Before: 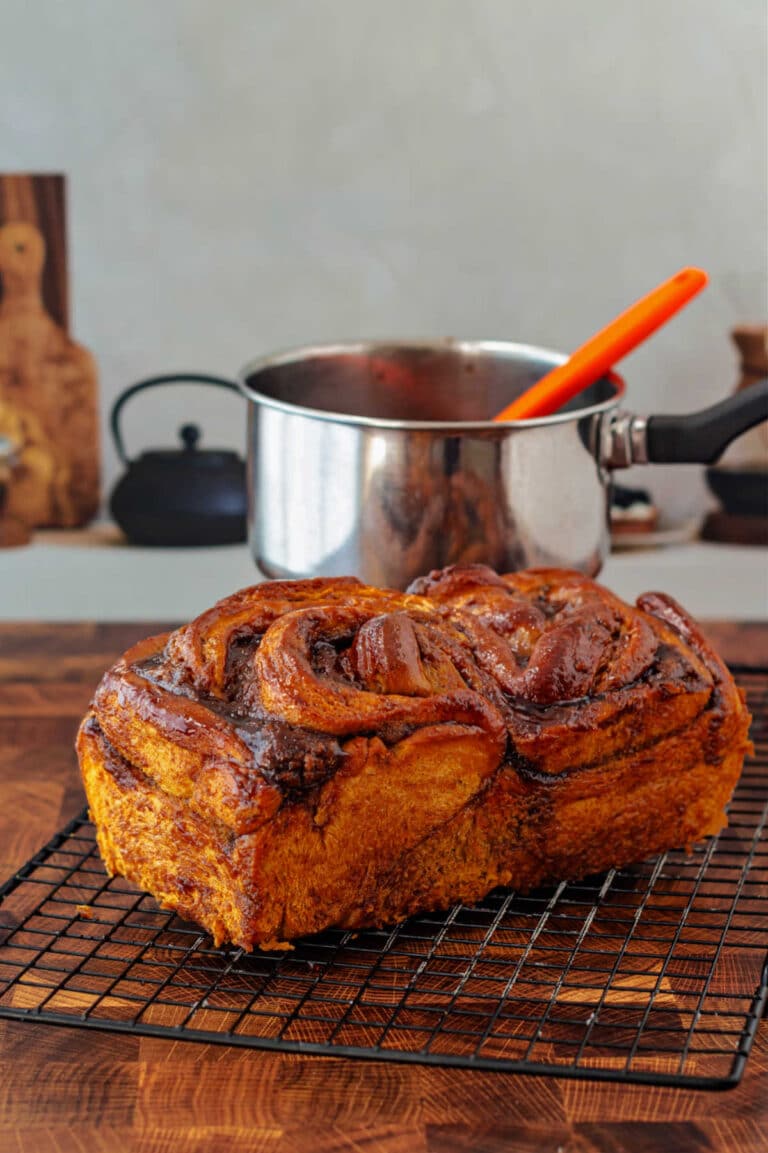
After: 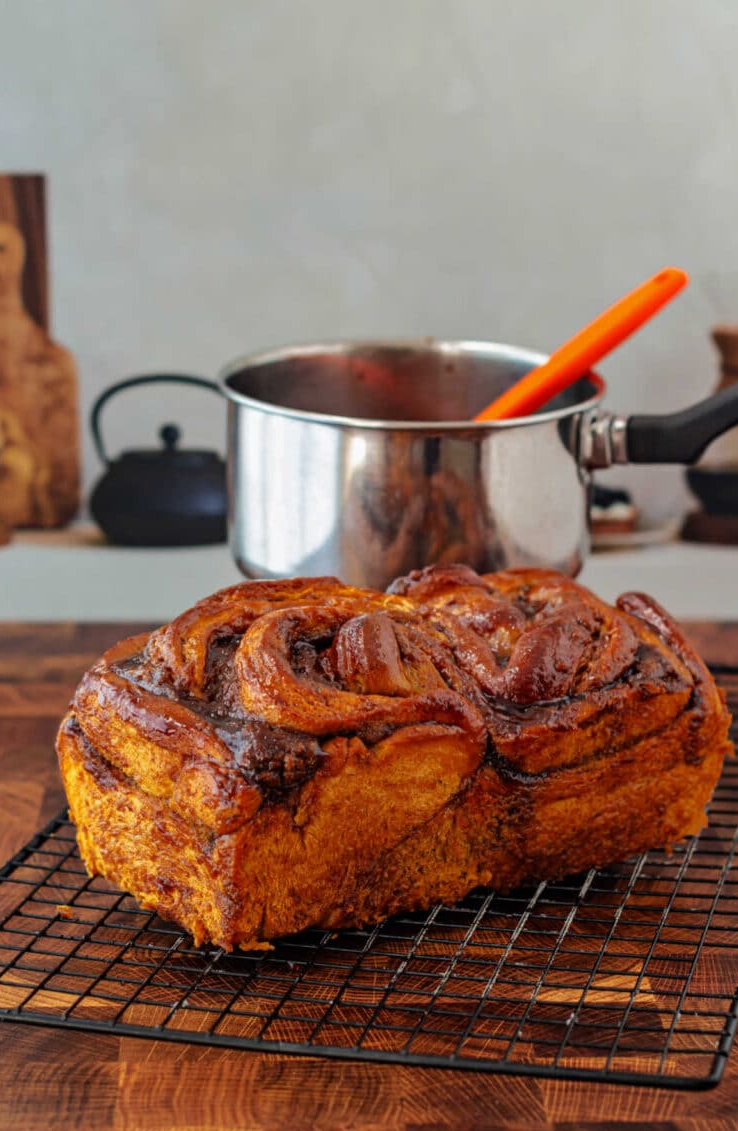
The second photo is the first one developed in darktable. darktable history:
crop and rotate: left 2.727%, right 1.056%, bottom 1.886%
